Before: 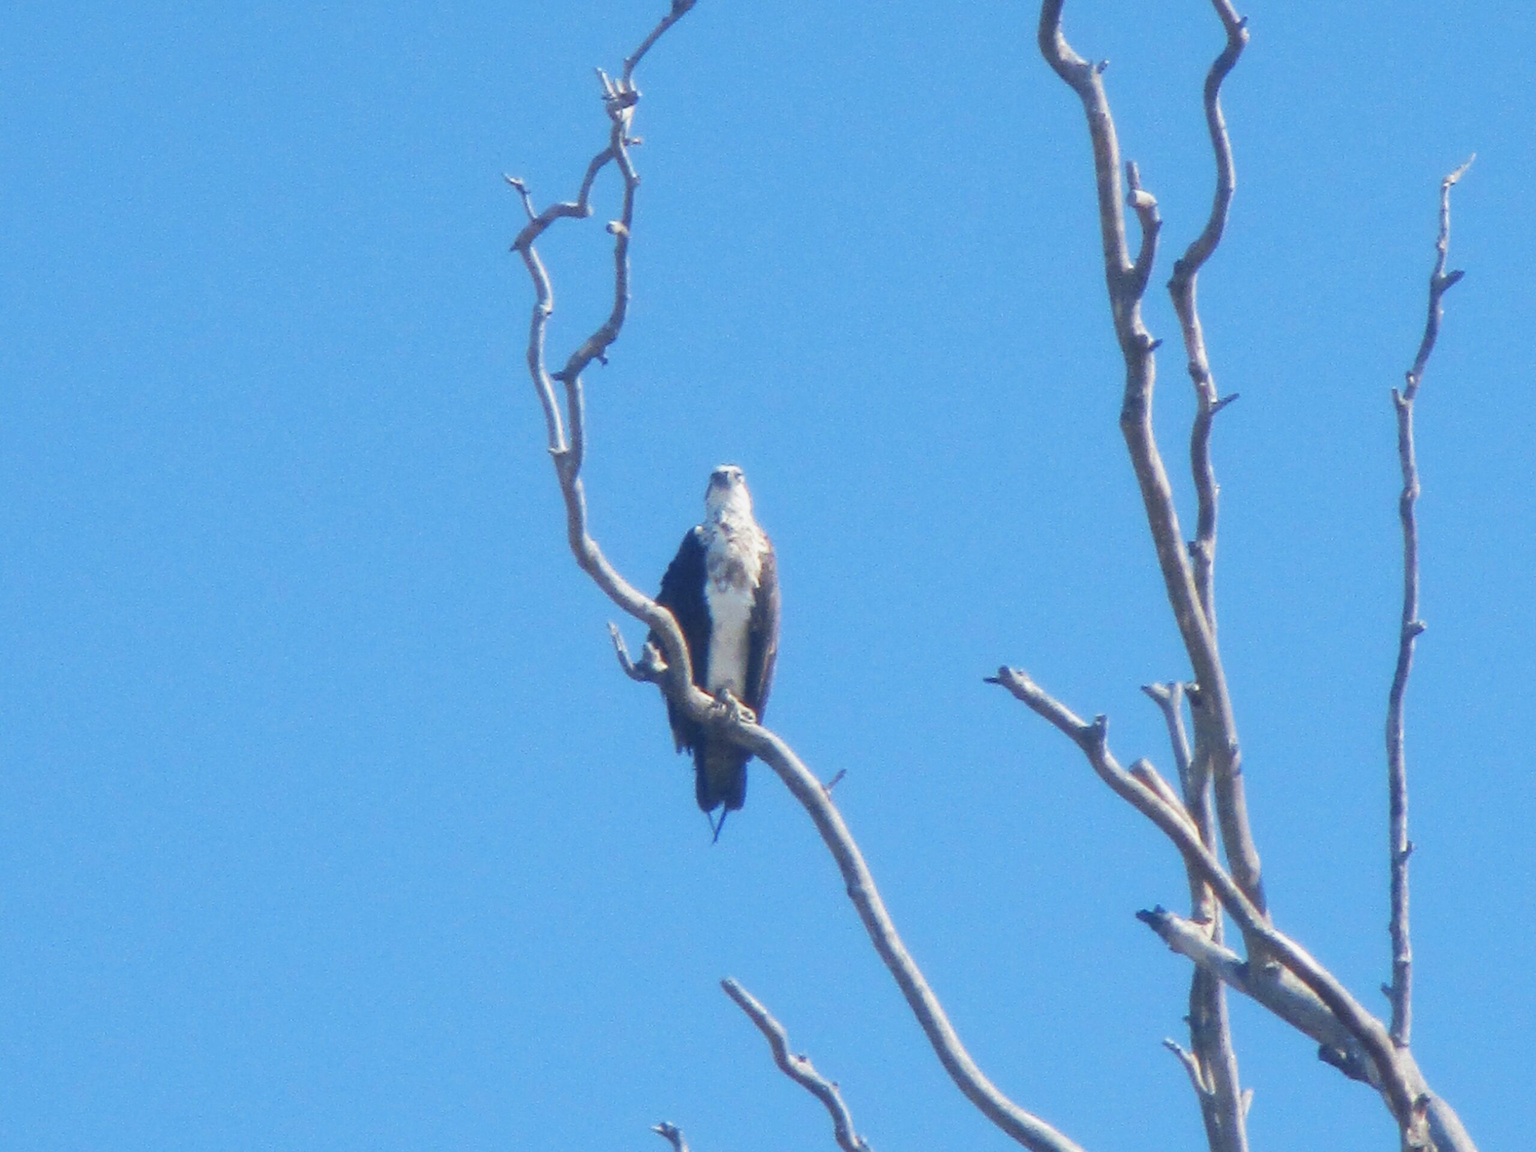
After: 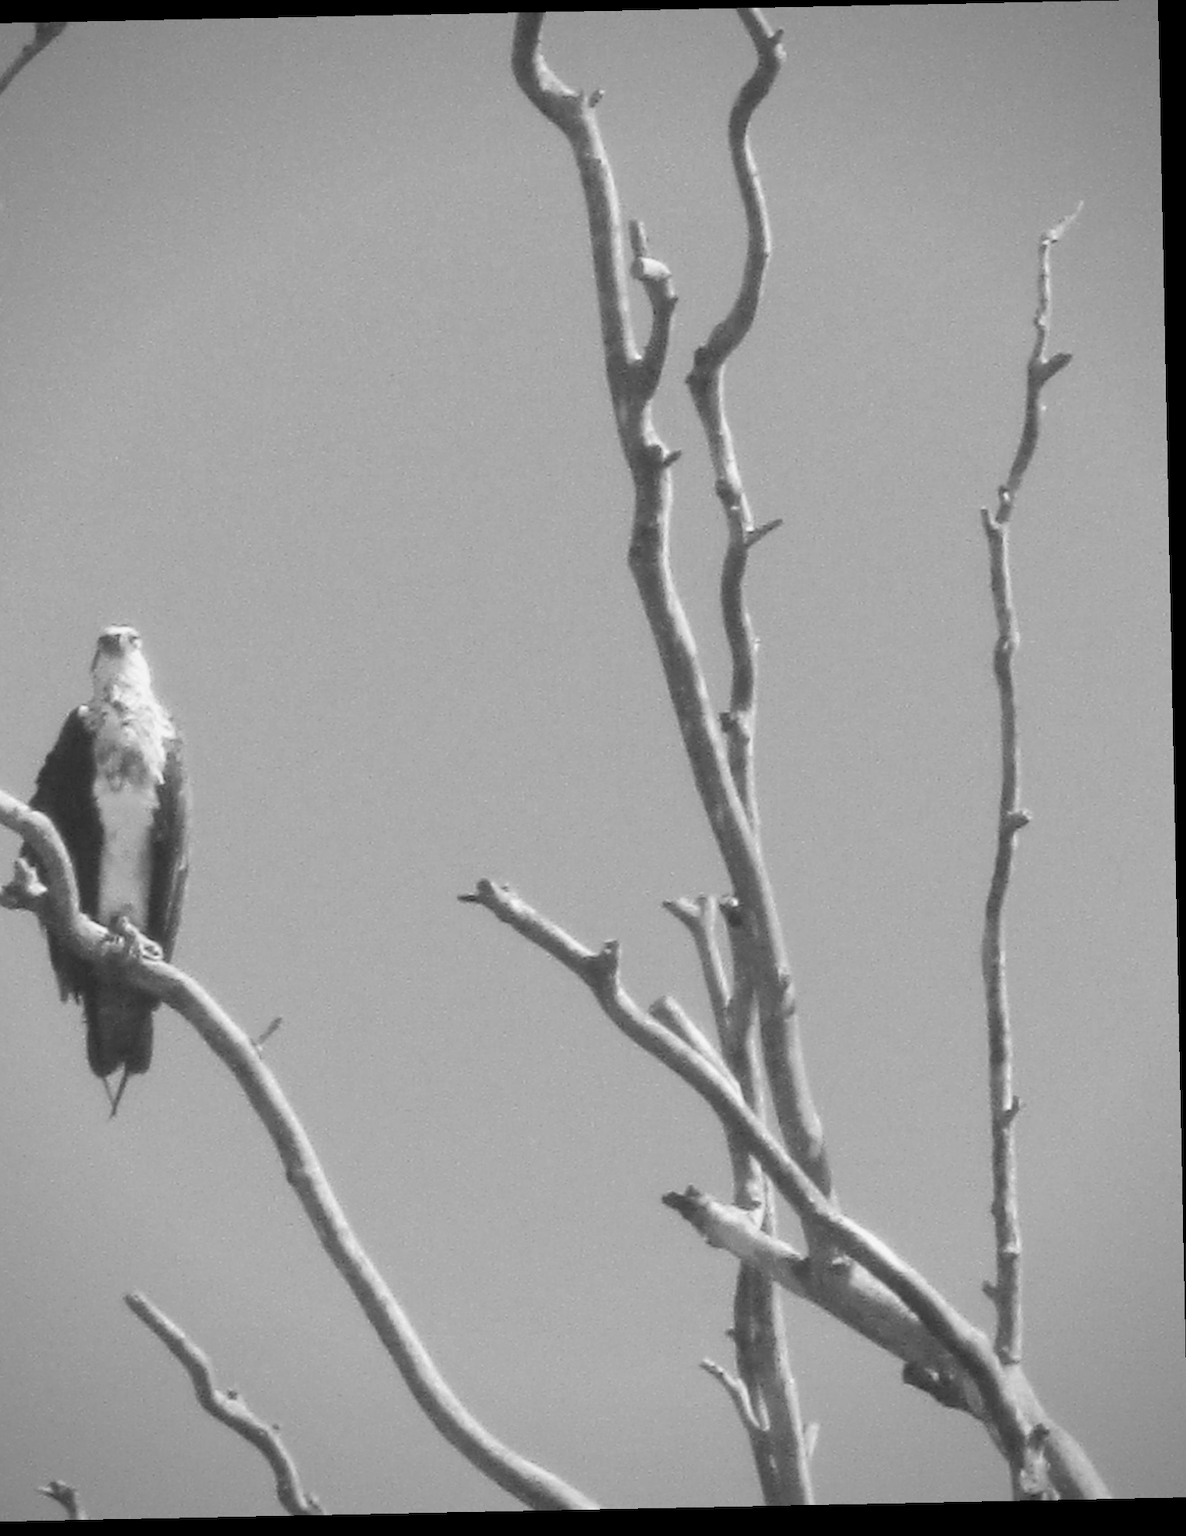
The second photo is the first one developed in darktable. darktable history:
rotate and perspective: rotation -1.17°, automatic cropping off
base curve: curves: ch0 [(0, 0) (0.472, 0.508) (1, 1)]
vignetting: on, module defaults
crop: left 41.402%
monochrome: on, module defaults
